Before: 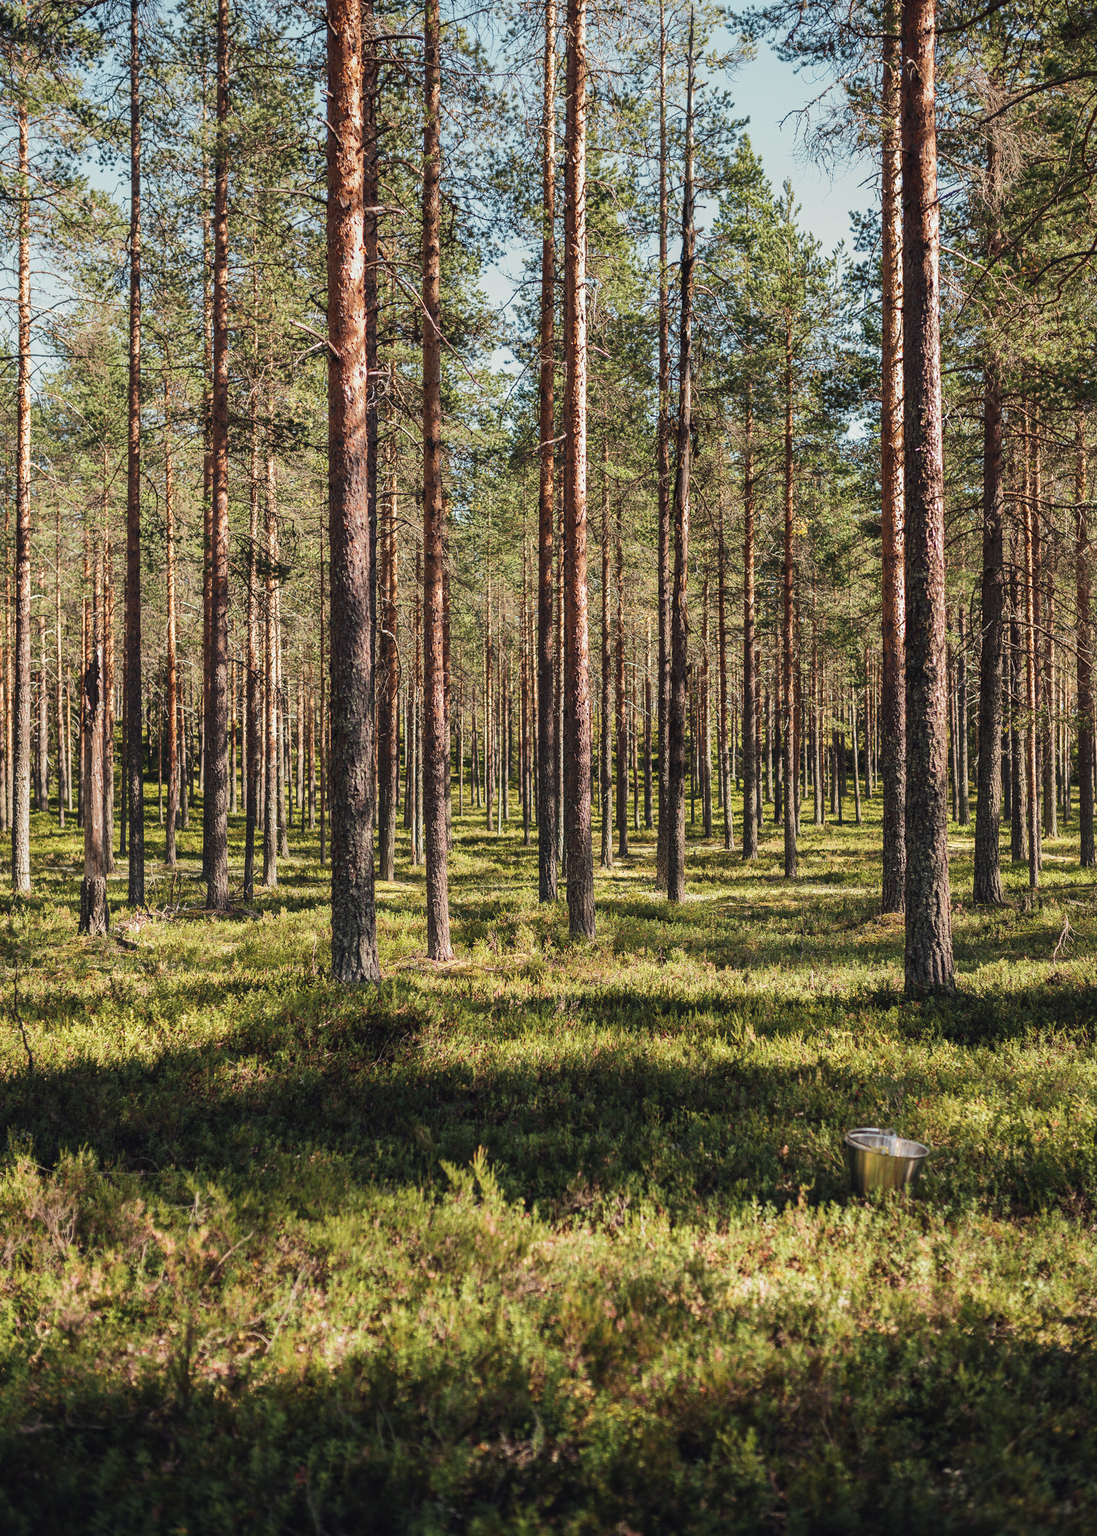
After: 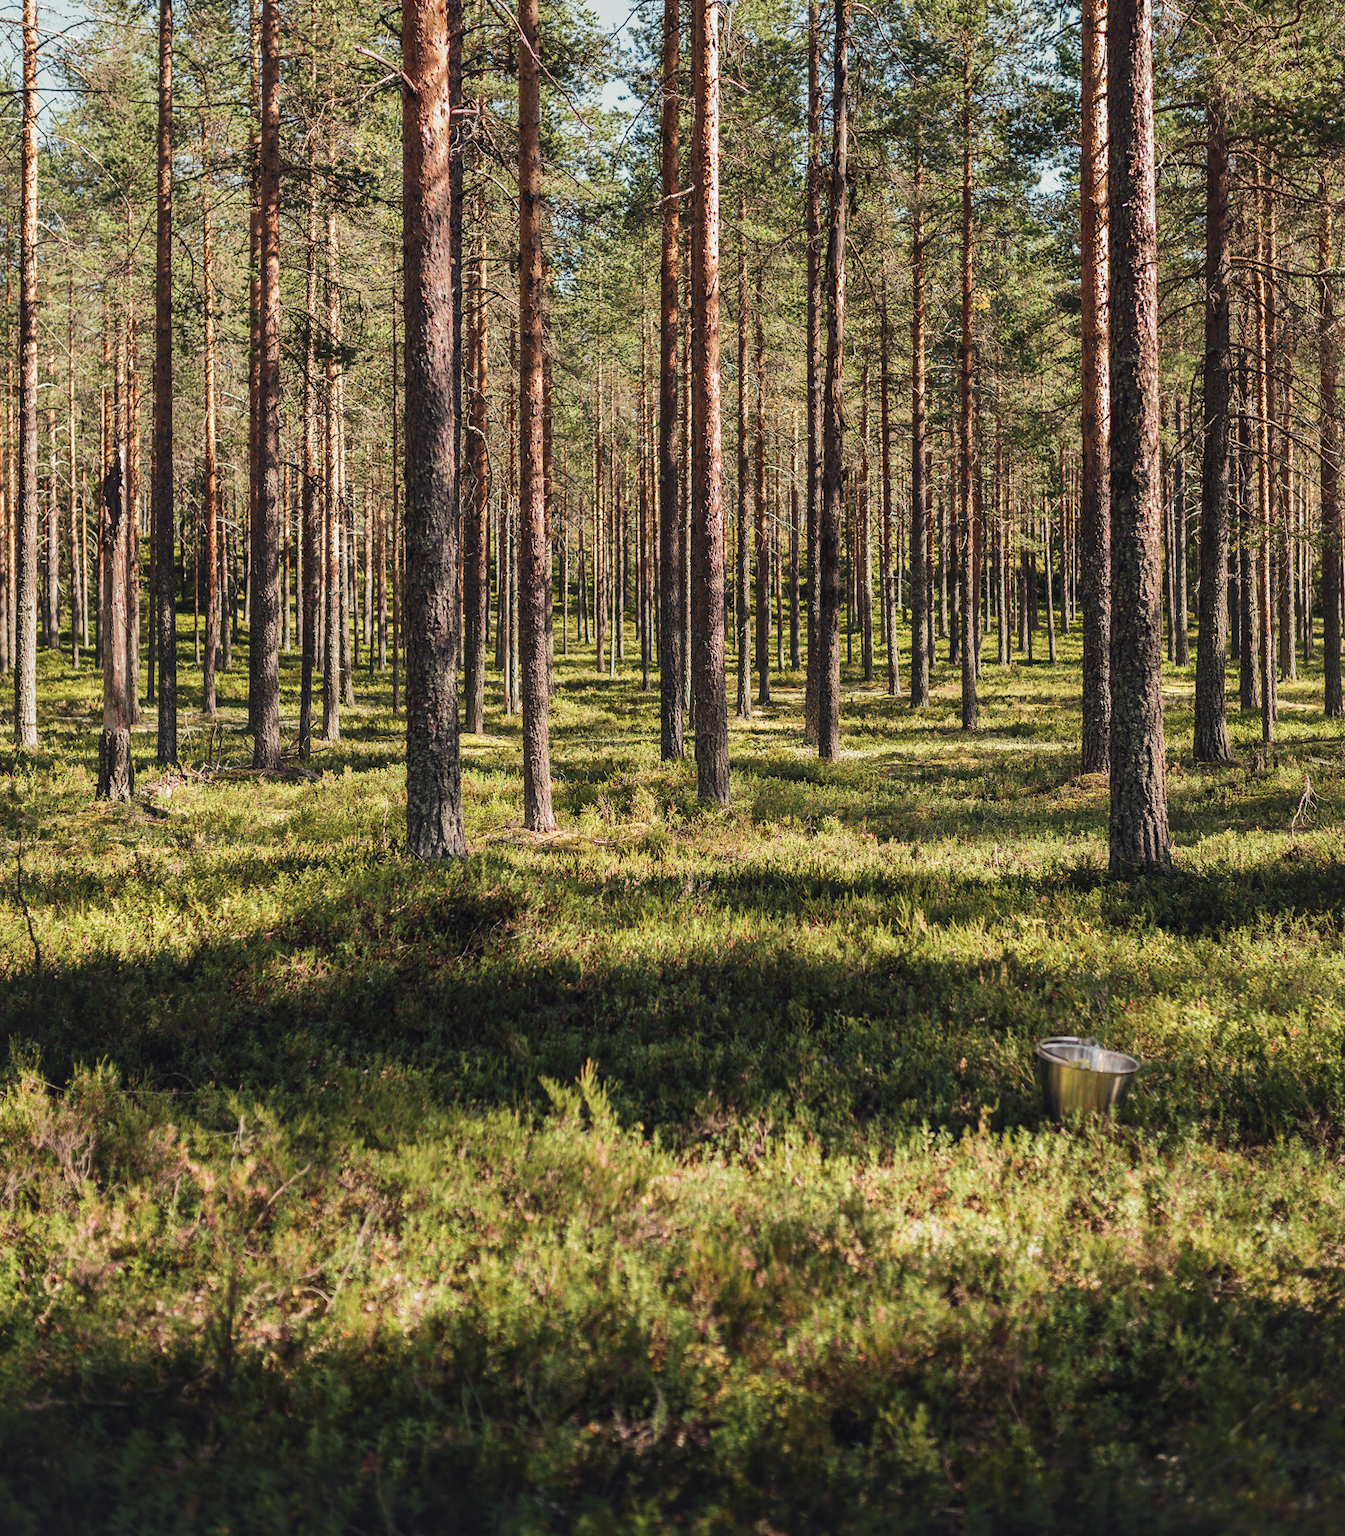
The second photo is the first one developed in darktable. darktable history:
crop and rotate: top 18.397%
shadows and highlights: shadows 61.77, white point adjustment 0.373, highlights -34.6, compress 83.76%
